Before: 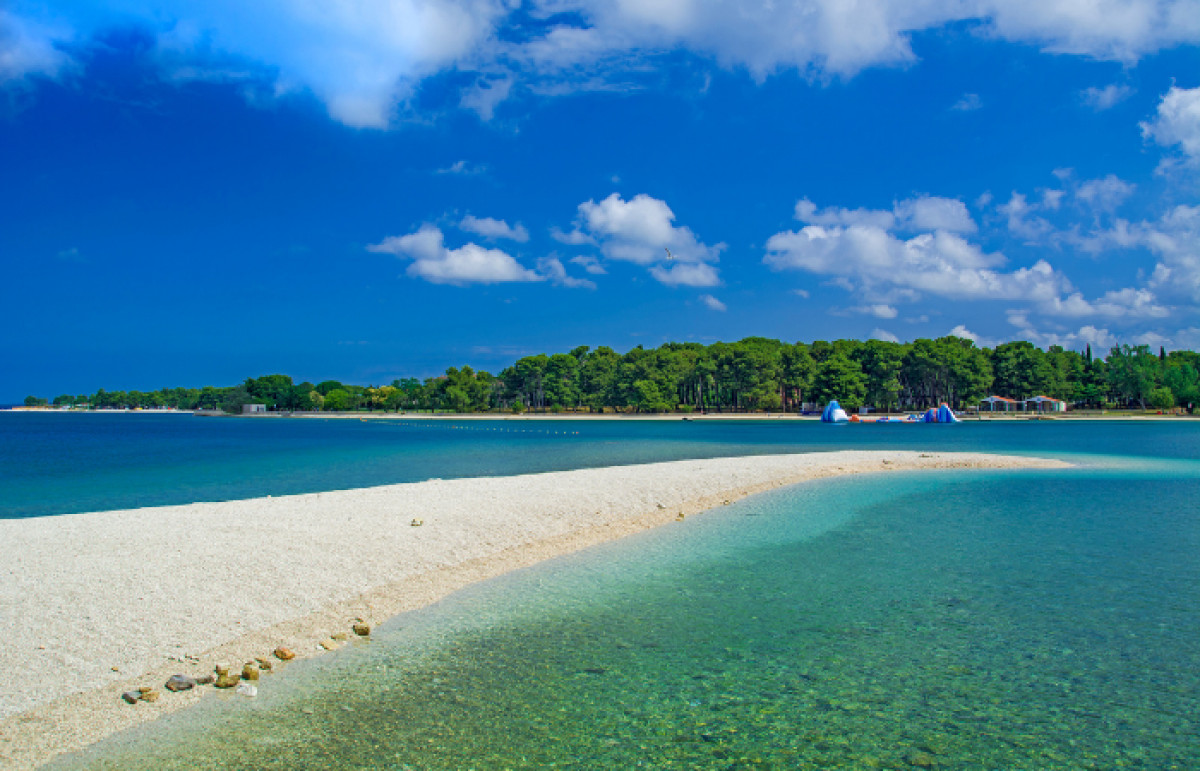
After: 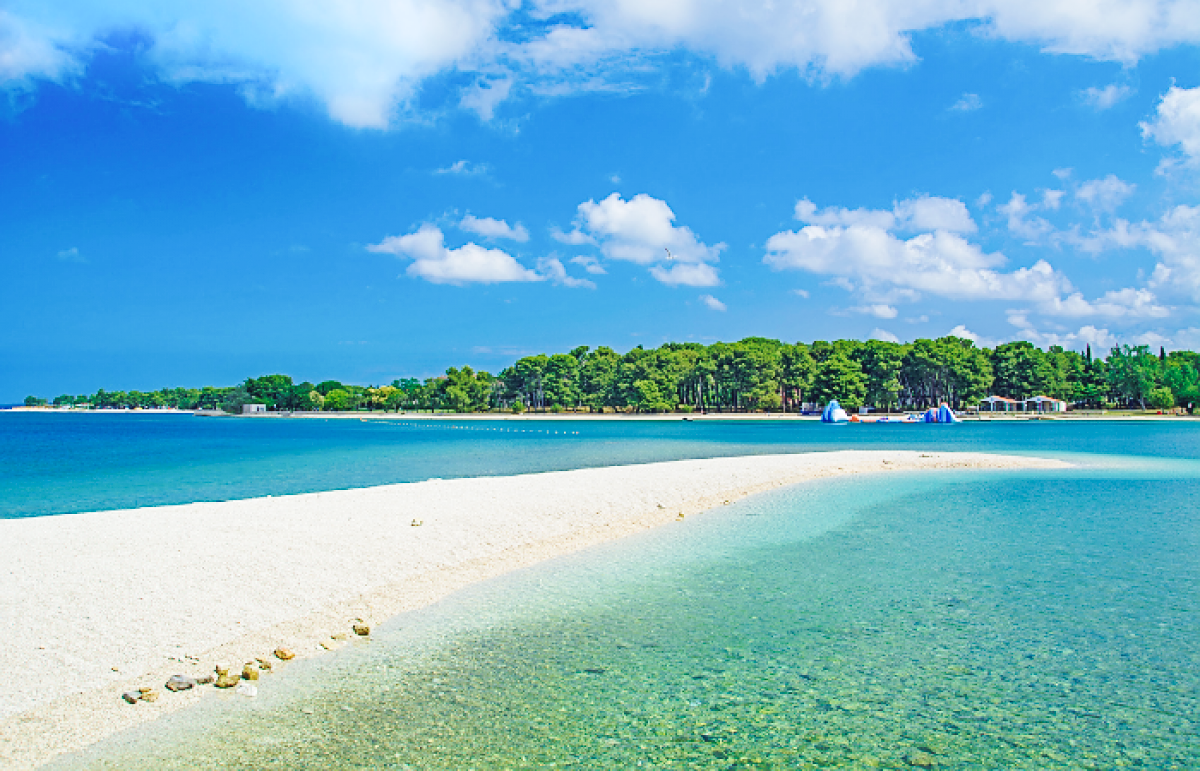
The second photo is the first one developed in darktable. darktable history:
sharpen: on, module defaults
base curve: curves: ch0 [(0, 0.007) (0.028, 0.063) (0.121, 0.311) (0.46, 0.743) (0.859, 0.957) (1, 1)], preserve colors none
